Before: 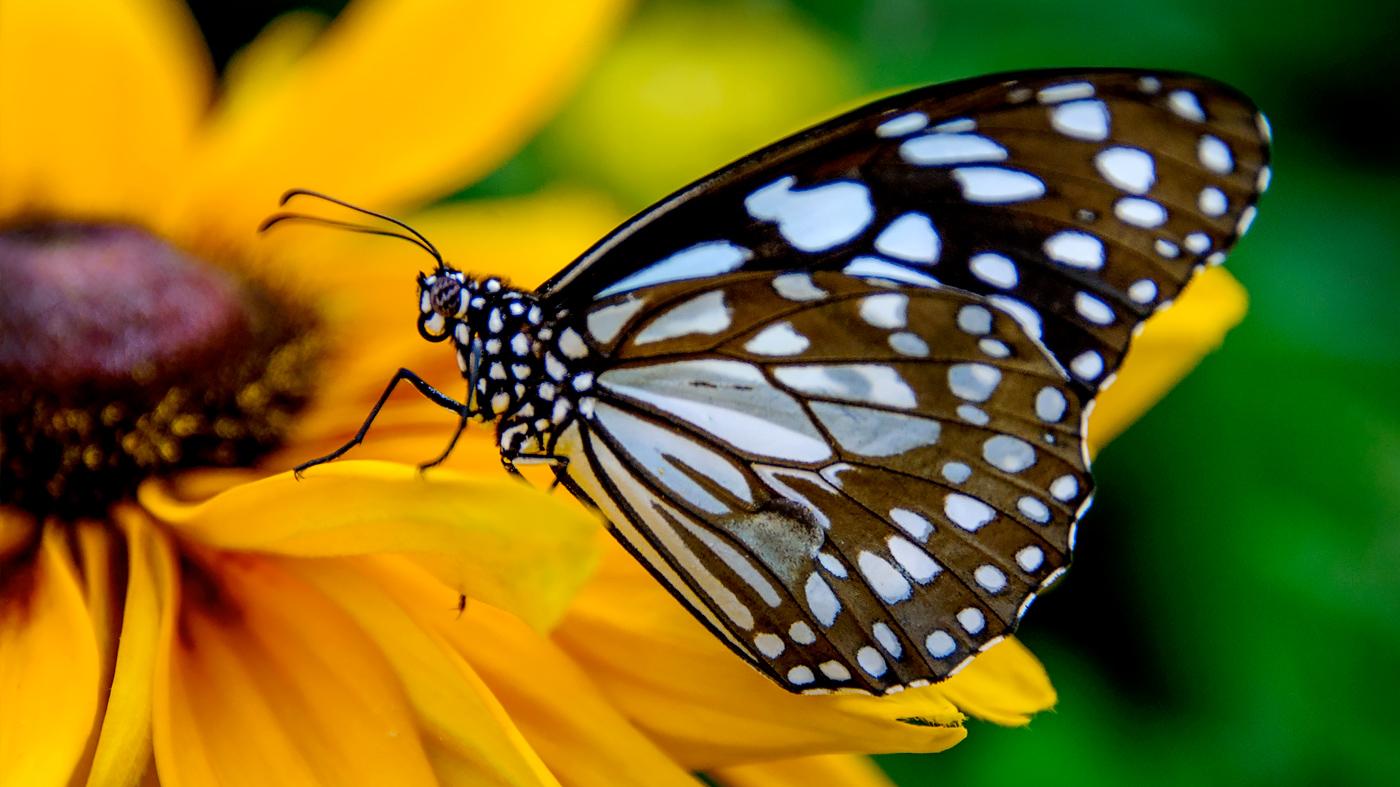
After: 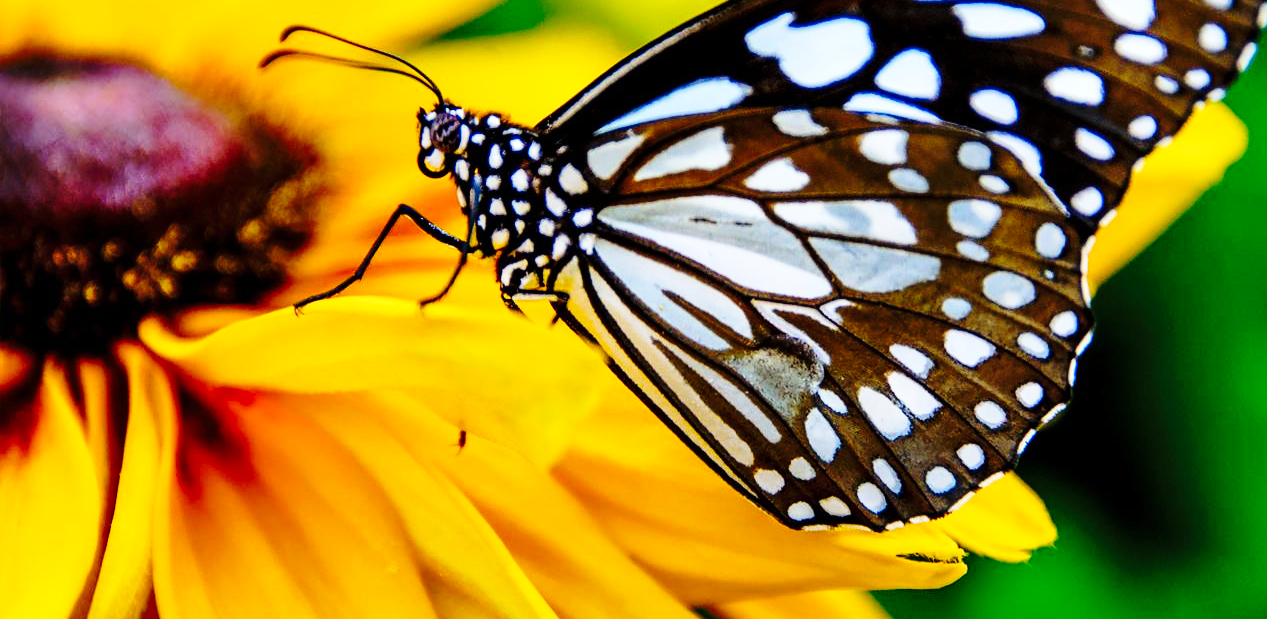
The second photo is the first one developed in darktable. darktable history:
crop: top 20.916%, right 9.437%, bottom 0.316%
base curve: curves: ch0 [(0, 0) (0.04, 0.03) (0.133, 0.232) (0.448, 0.748) (0.843, 0.968) (1, 1)], preserve colors none
shadows and highlights: white point adjustment 1, soften with gaussian
